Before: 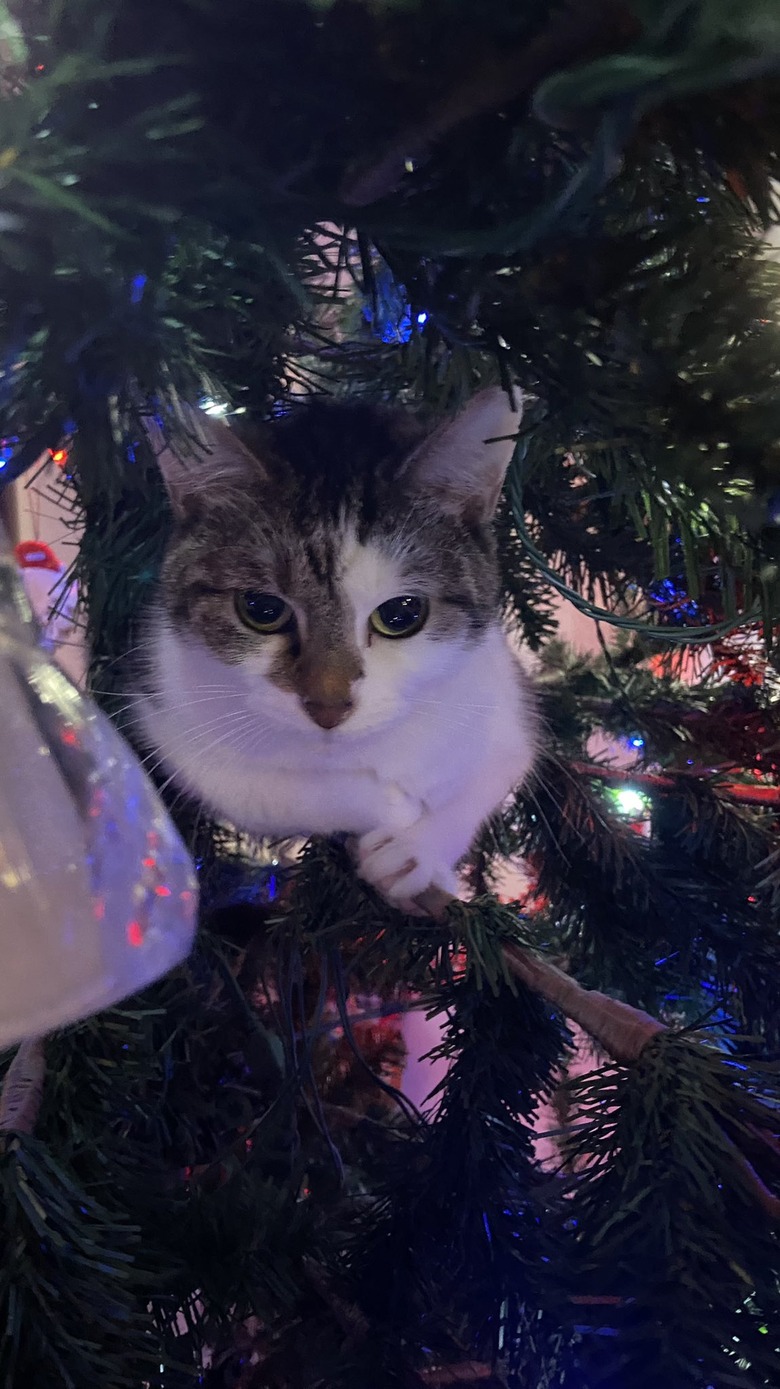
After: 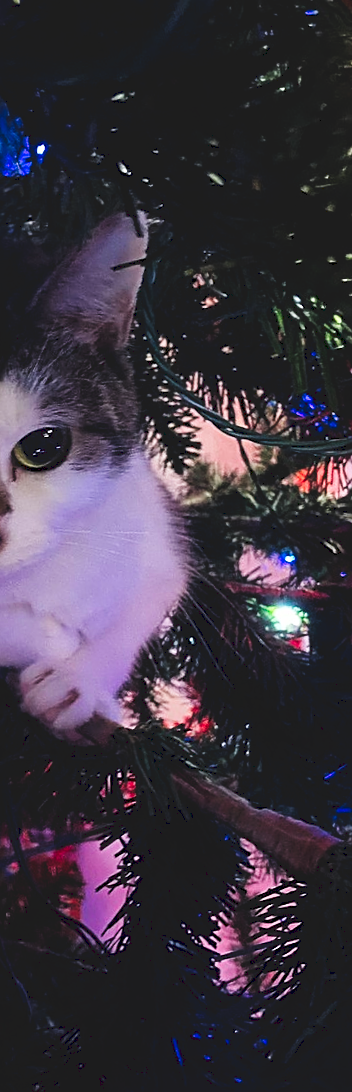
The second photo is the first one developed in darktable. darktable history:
crop: left 45.721%, top 13.393%, right 14.118%, bottom 10.01%
tone curve: curves: ch0 [(0, 0) (0.003, 0.103) (0.011, 0.103) (0.025, 0.105) (0.044, 0.108) (0.069, 0.108) (0.1, 0.111) (0.136, 0.121) (0.177, 0.145) (0.224, 0.174) (0.277, 0.223) (0.335, 0.289) (0.399, 0.374) (0.468, 0.47) (0.543, 0.579) (0.623, 0.687) (0.709, 0.787) (0.801, 0.879) (0.898, 0.942) (1, 1)], preserve colors none
rotate and perspective: rotation -4.2°, shear 0.006, automatic cropping off
sharpen: on, module defaults
